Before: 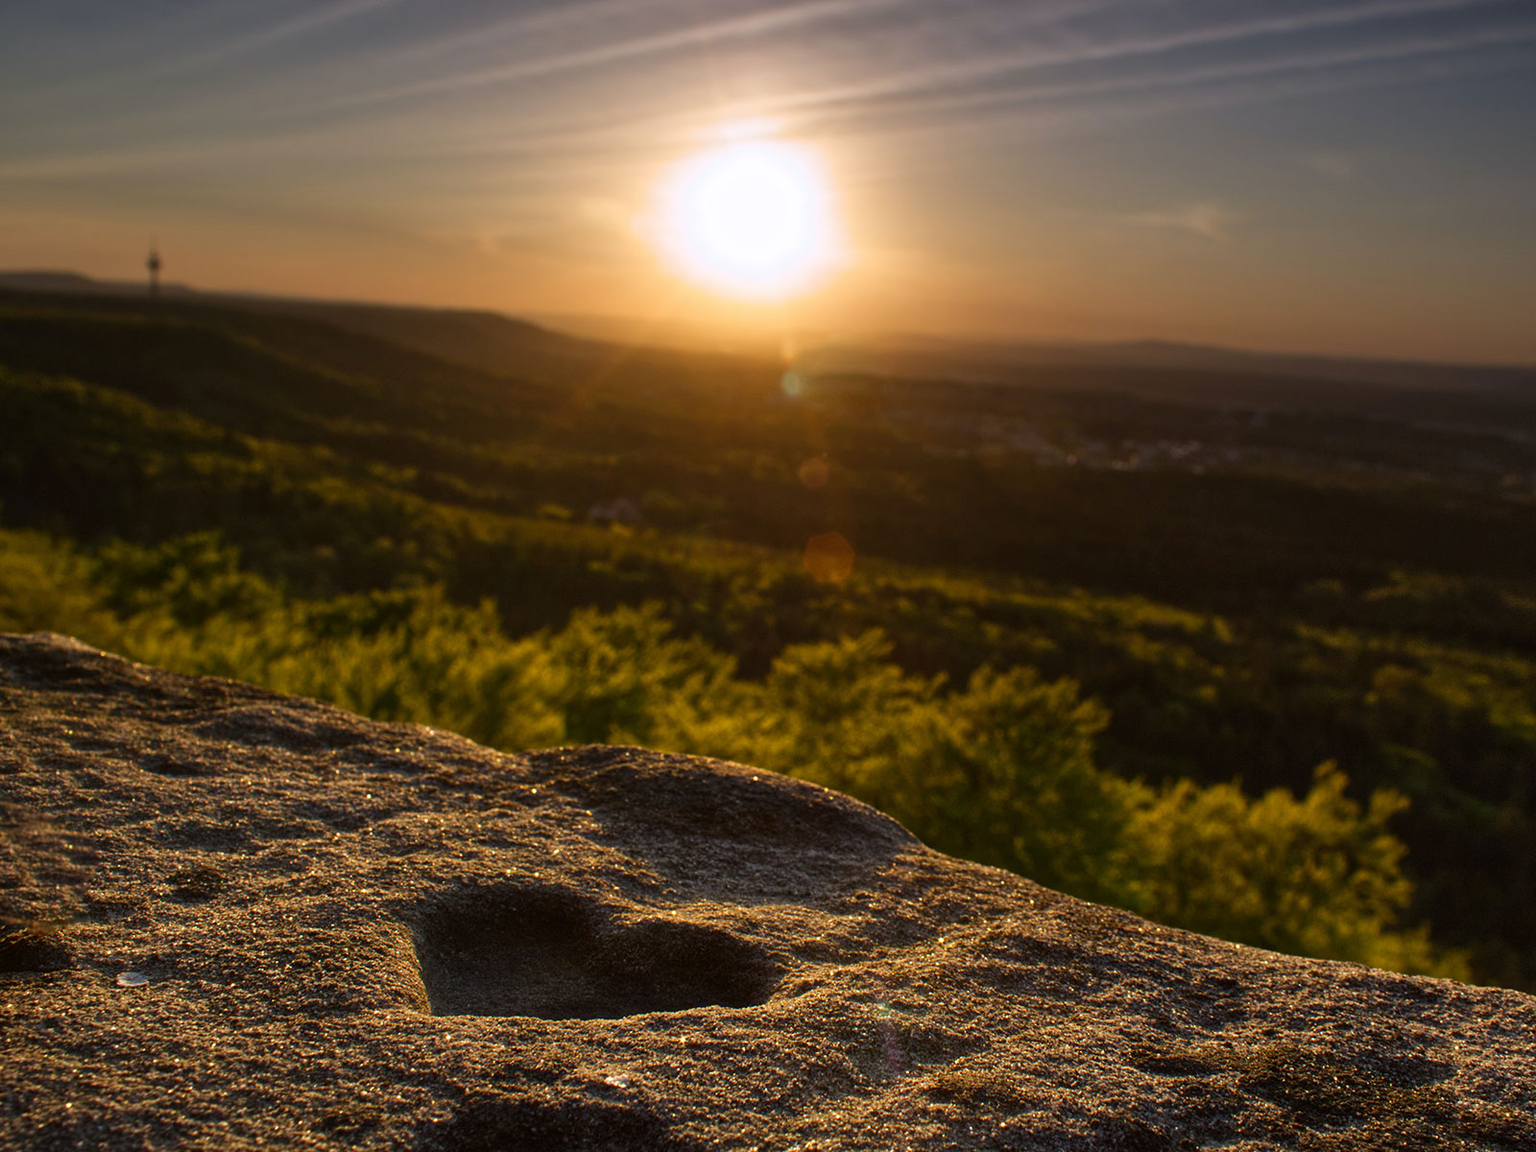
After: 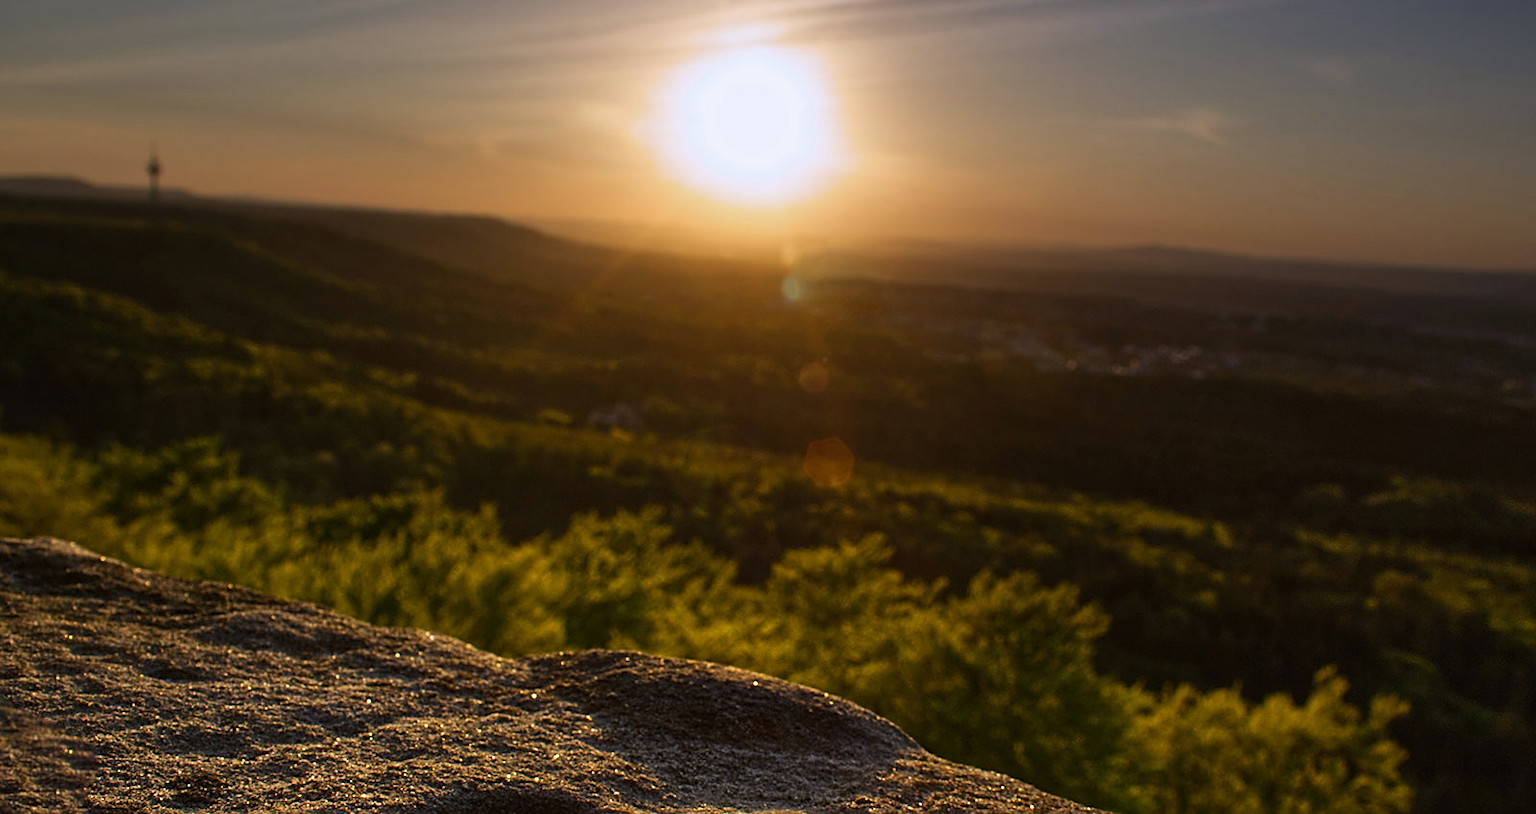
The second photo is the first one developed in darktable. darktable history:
sharpen: on, module defaults
exposure: exposure -0.151 EV, compensate highlight preservation false
crop and rotate: top 8.293%, bottom 20.996%
white balance: red 0.983, blue 1.036
